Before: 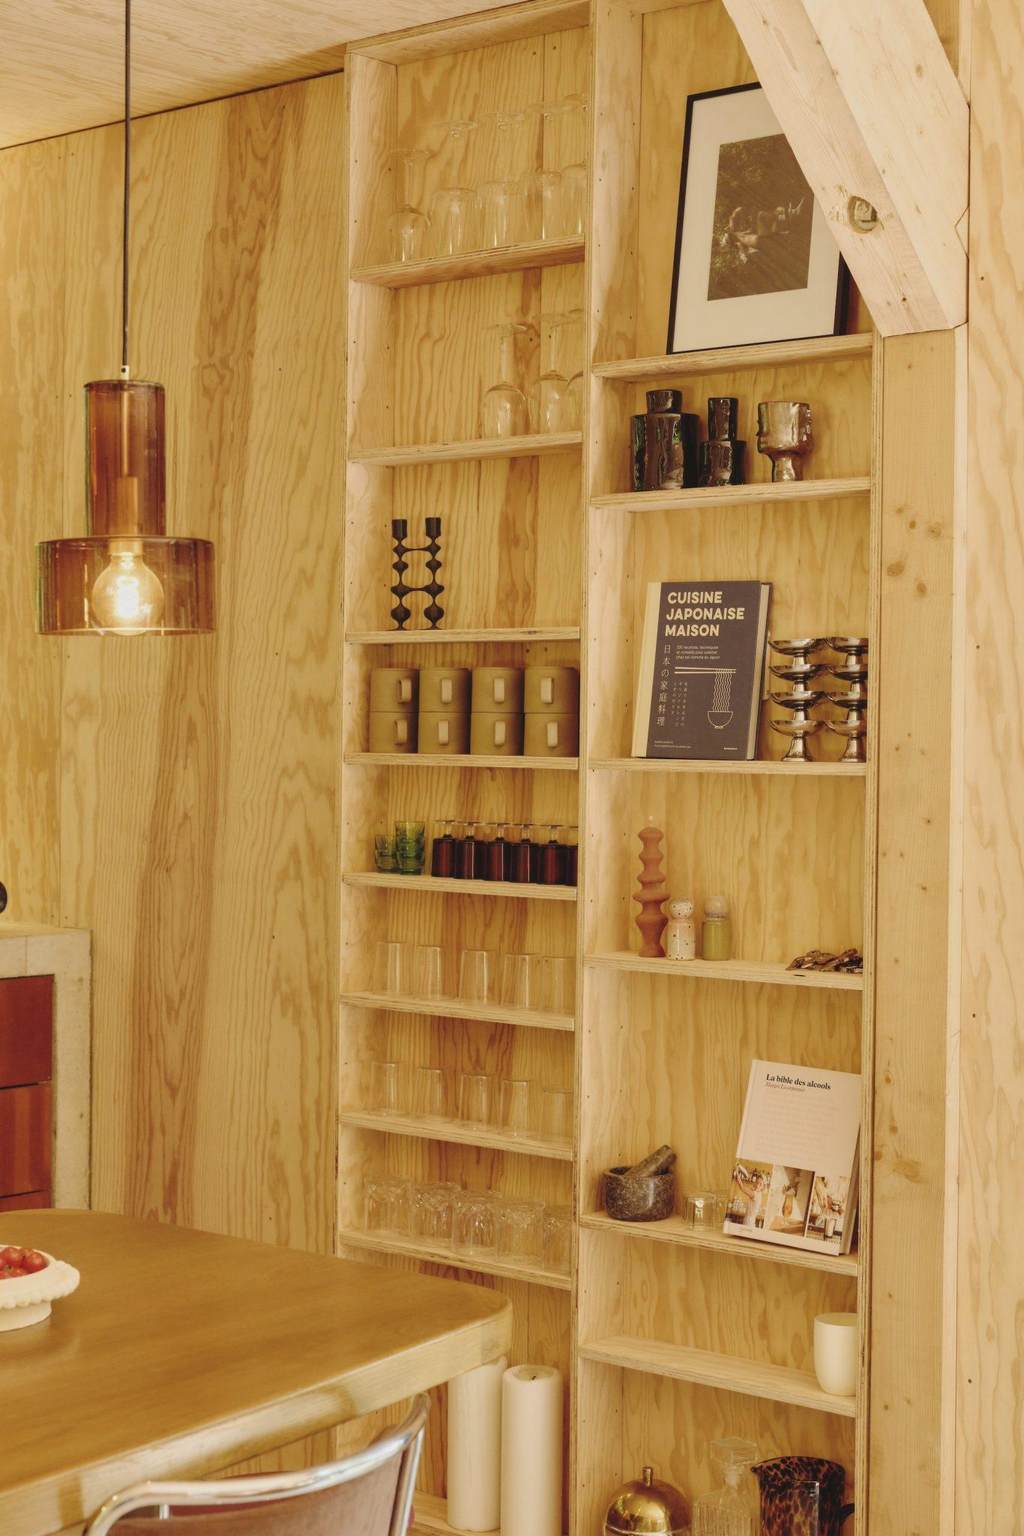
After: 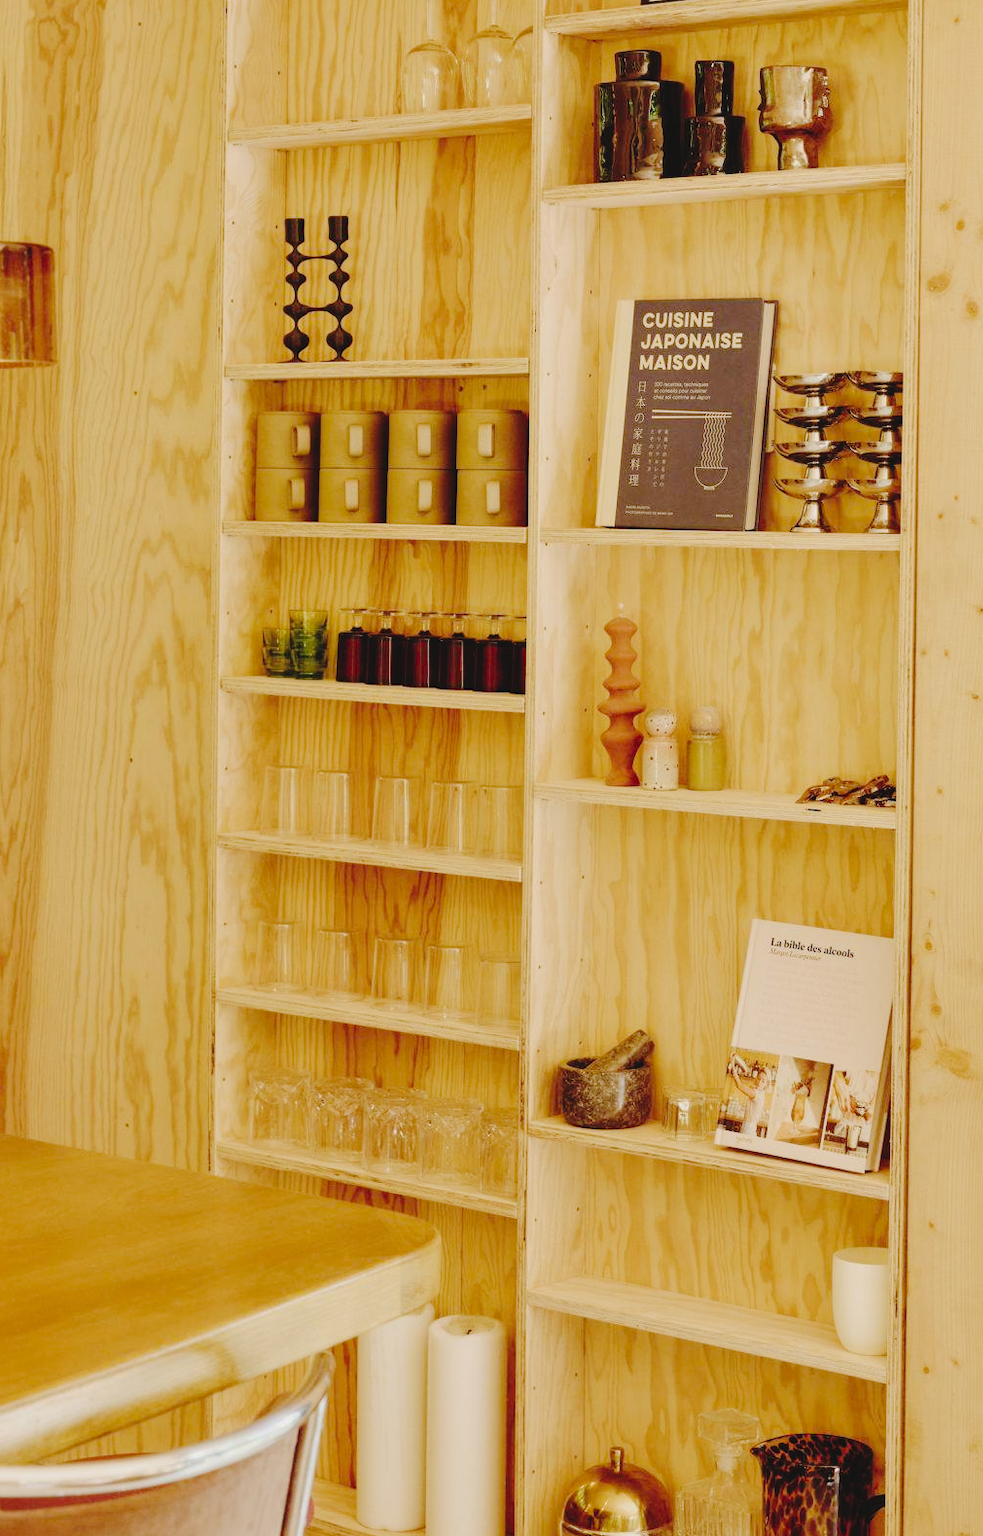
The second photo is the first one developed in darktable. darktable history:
tone curve: curves: ch0 [(0, 0) (0.003, 0.031) (0.011, 0.033) (0.025, 0.038) (0.044, 0.049) (0.069, 0.059) (0.1, 0.071) (0.136, 0.093) (0.177, 0.142) (0.224, 0.204) (0.277, 0.292) (0.335, 0.387) (0.399, 0.484) (0.468, 0.567) (0.543, 0.643) (0.623, 0.712) (0.709, 0.776) (0.801, 0.837) (0.898, 0.903) (1, 1)], preserve colors none
crop: left 16.871%, top 22.857%, right 9.116%
